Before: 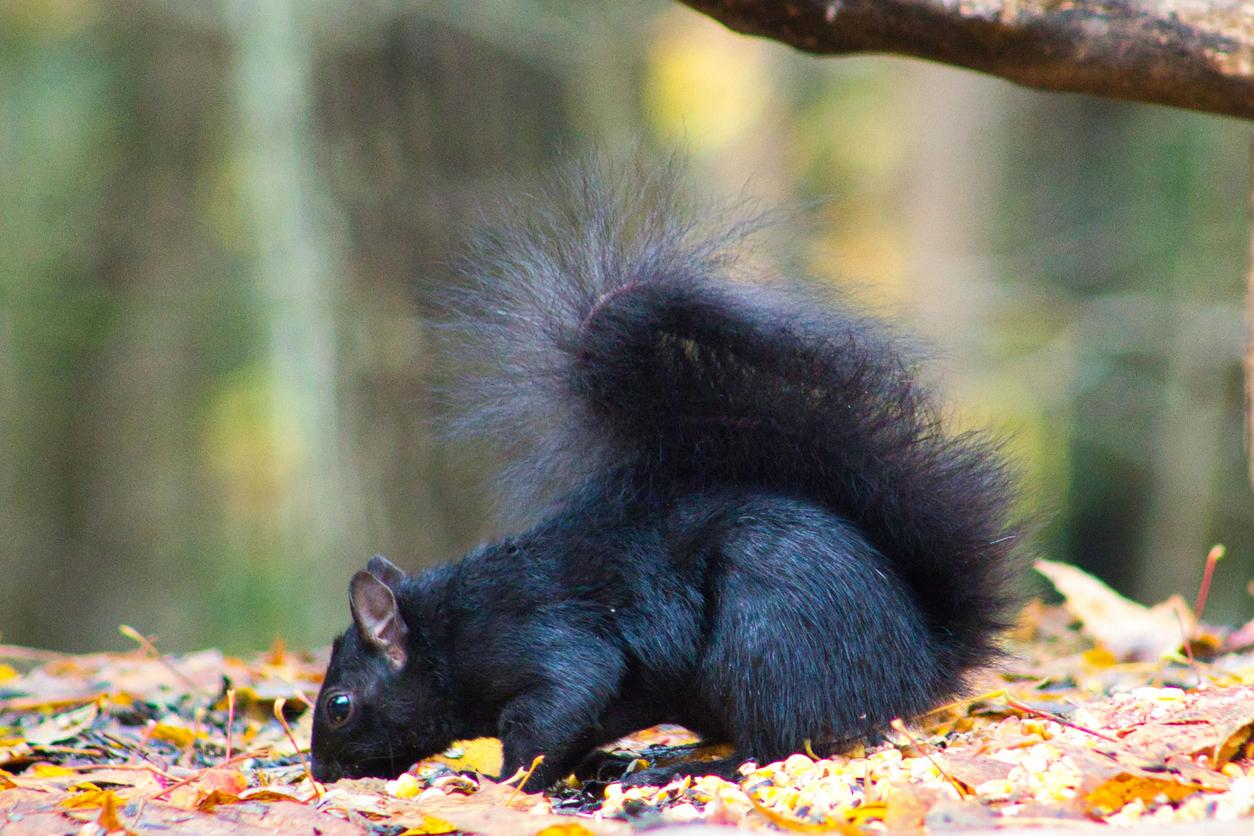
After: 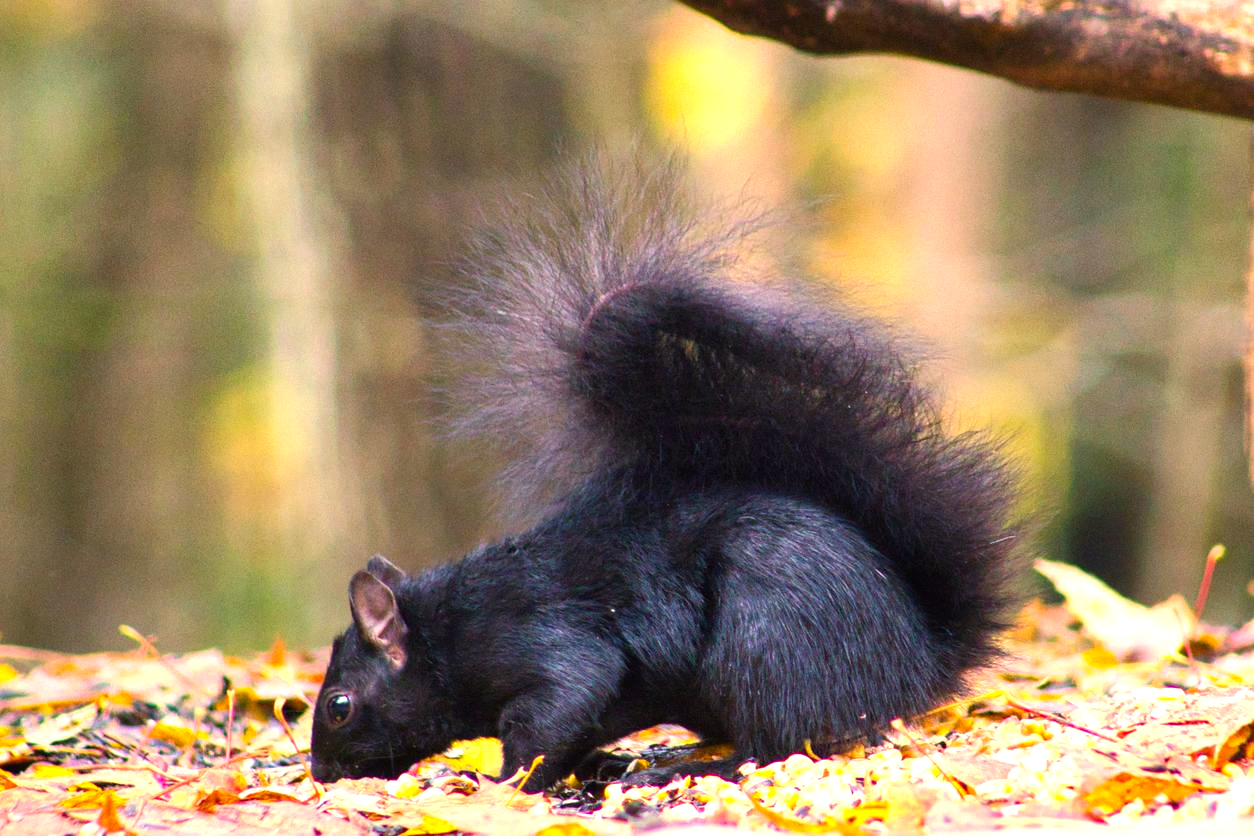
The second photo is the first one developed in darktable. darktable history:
color correction: highlights a* 17.9, highlights b* 18.62
color balance rgb: shadows lift › hue 85.75°, perceptual saturation grading › global saturation 0.771%, perceptual brilliance grading › global brilliance 12.729%, contrast 5.427%
